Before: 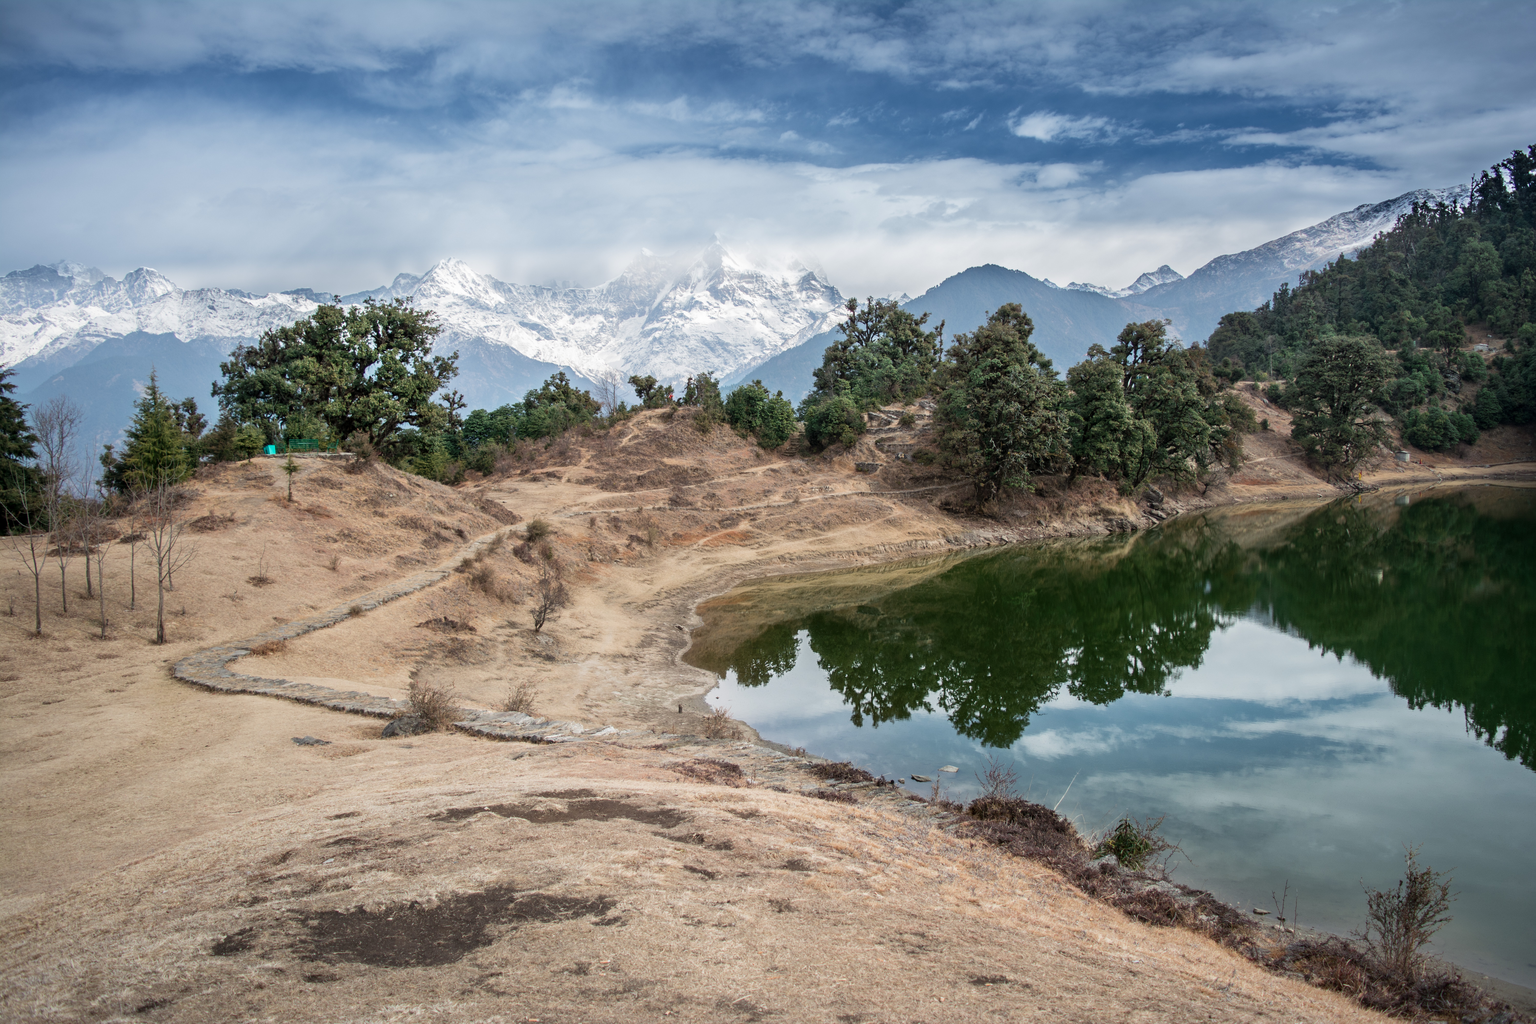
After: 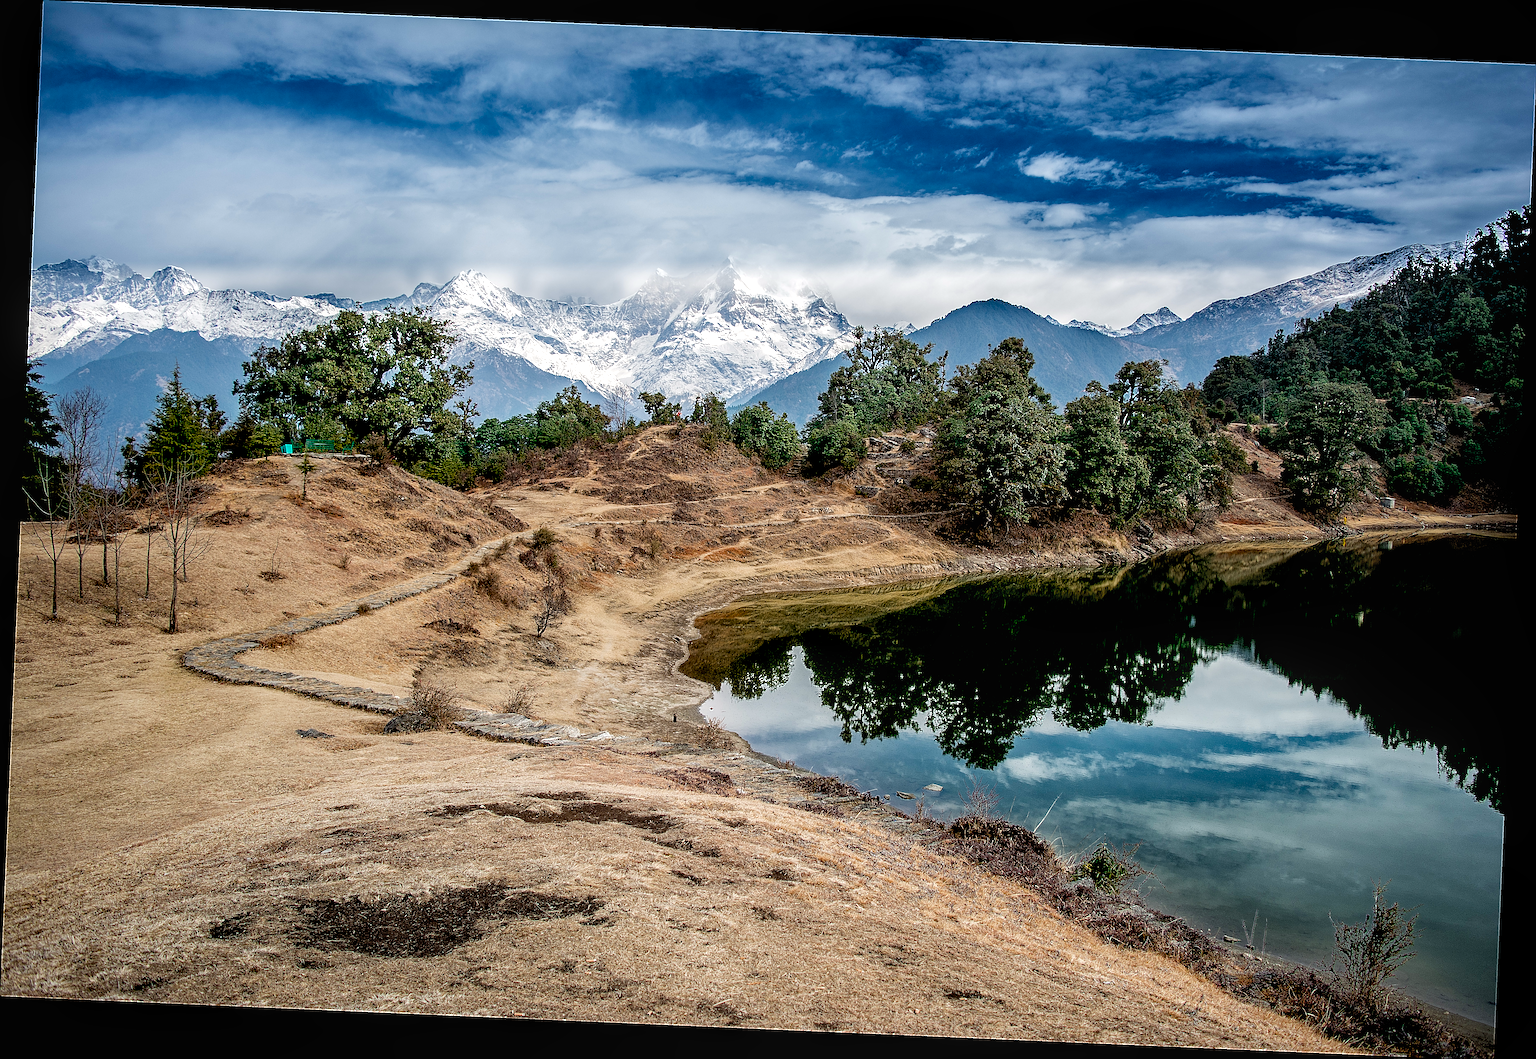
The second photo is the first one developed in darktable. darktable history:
sharpen: amount 2
local contrast: on, module defaults
crop and rotate: angle -2.47°
haze removal: compatibility mode true
levels: white 90.67%, levels [0.031, 0.5, 0.969]
exposure: black level correction 0.047, exposure 0.012 EV, compensate highlight preservation false
tone curve: curves: ch0 [(0, 0.032) (0.181, 0.152) (0.751, 0.762) (1, 1)], preserve colors none
